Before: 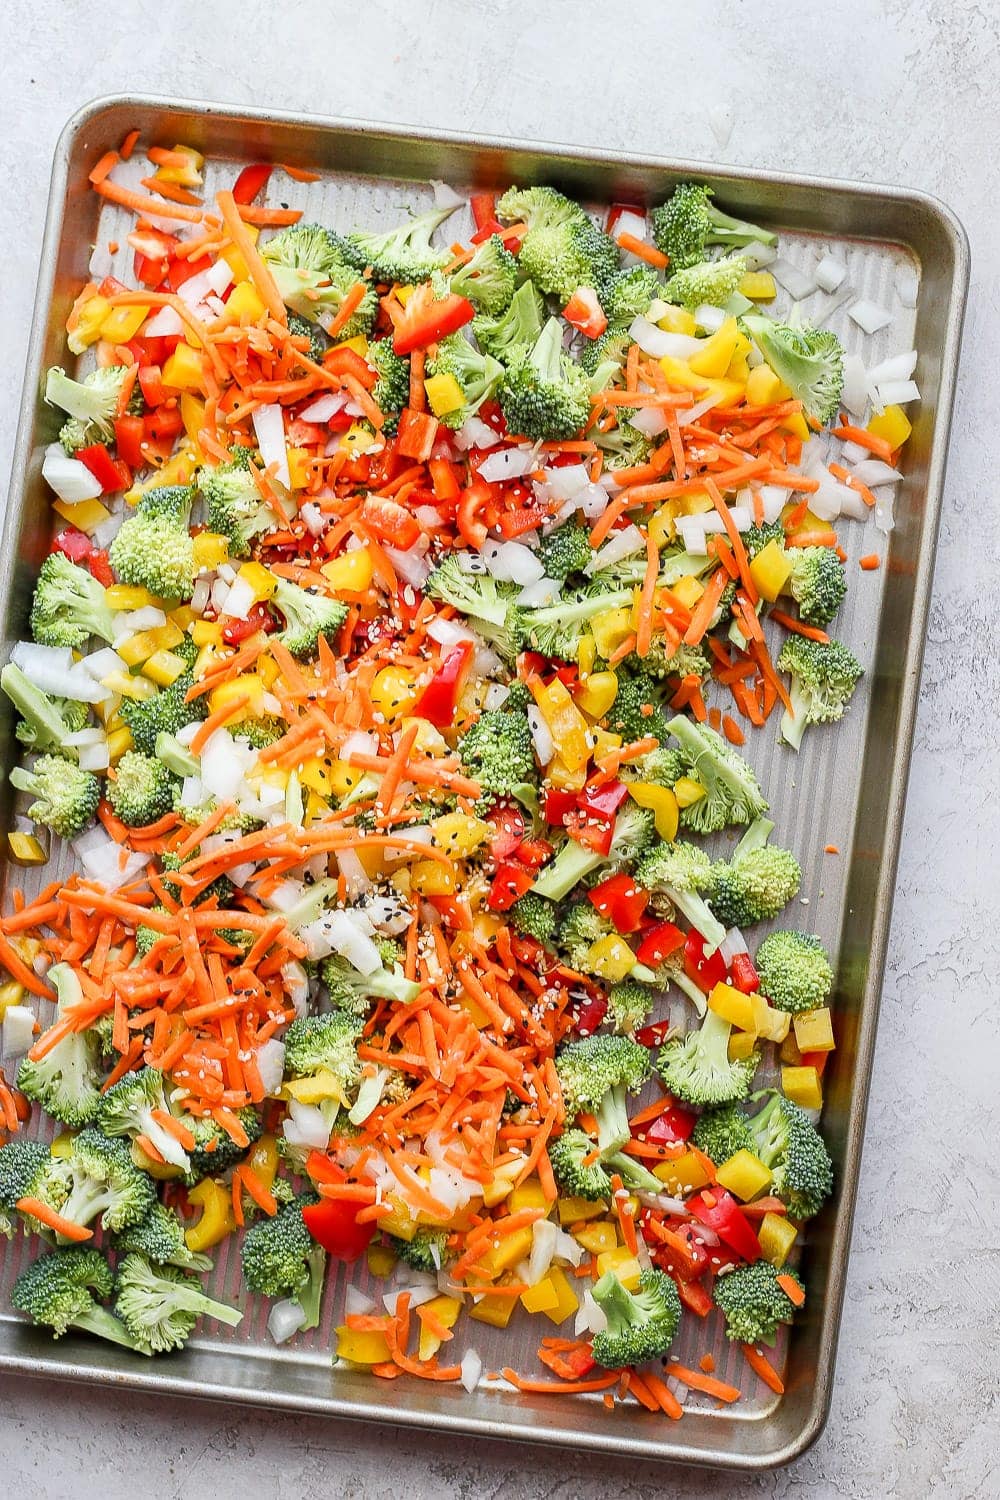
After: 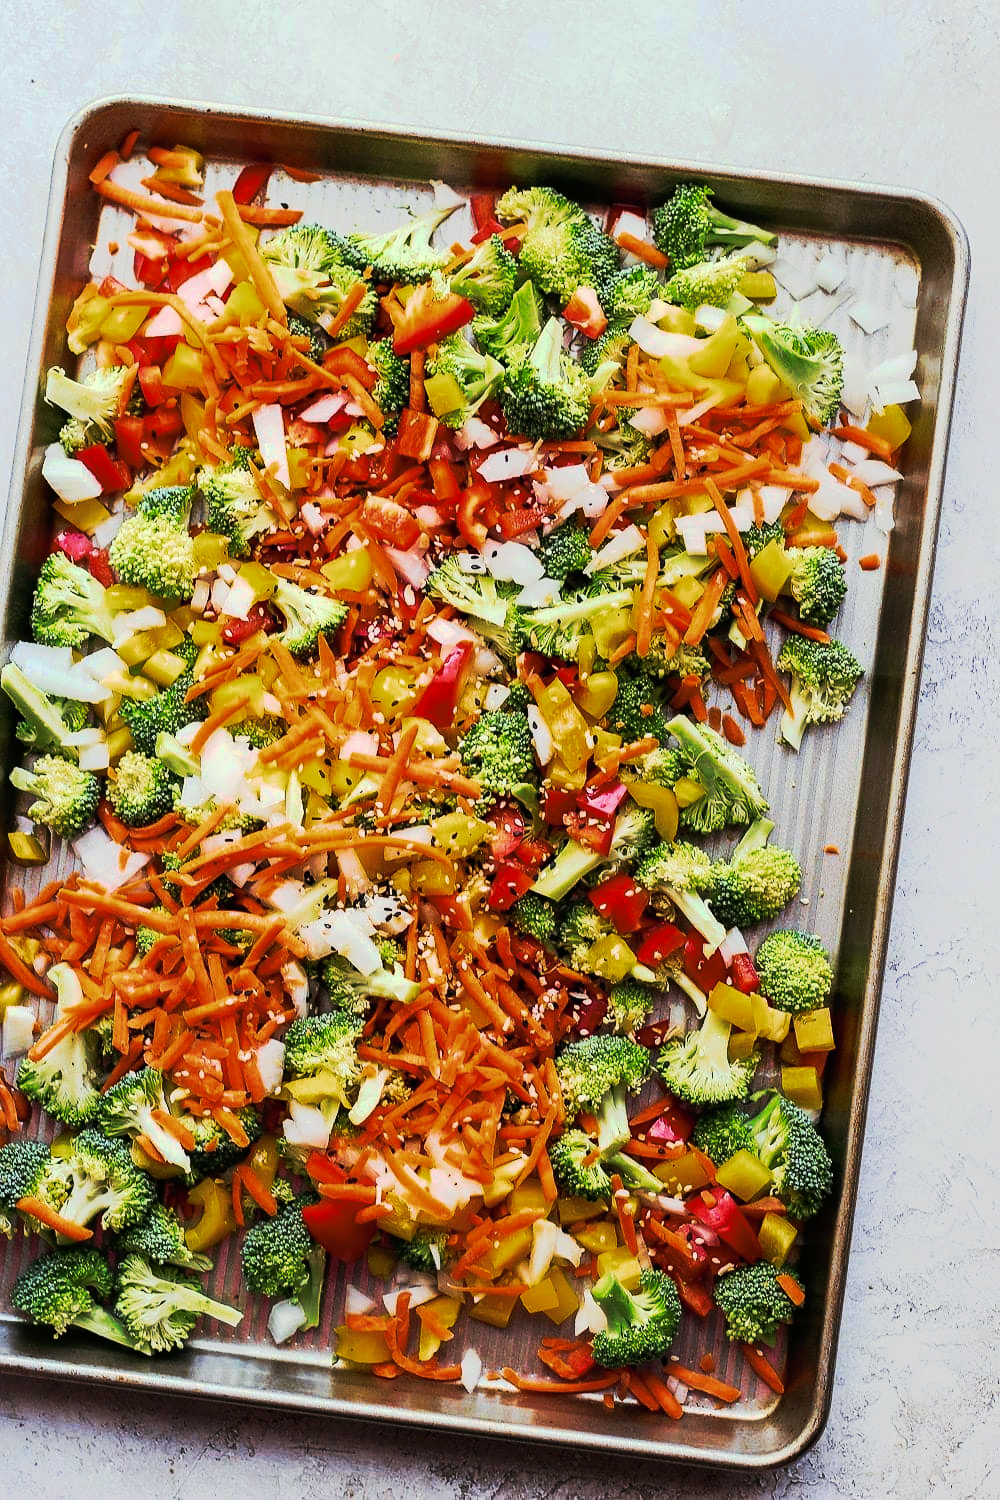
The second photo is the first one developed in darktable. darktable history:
tone curve: curves: ch0 [(0, 0) (0.003, 0.005) (0.011, 0.007) (0.025, 0.009) (0.044, 0.013) (0.069, 0.017) (0.1, 0.02) (0.136, 0.029) (0.177, 0.052) (0.224, 0.086) (0.277, 0.129) (0.335, 0.188) (0.399, 0.256) (0.468, 0.361) (0.543, 0.526) (0.623, 0.696) (0.709, 0.784) (0.801, 0.85) (0.898, 0.882) (1, 1)], preserve colors none
color look up table: target L [99.89, 72.82, 93, 88.56, 84.57, 57.18, 57.7, 56.33, 53.78, 54.54, 42.64, 41.46, 37.43, 12.61, 201.82, 83.73, 57.72, 51.76, 51.32, 56.43, 49.05, 42.52, 37.62, 30.78, 4.962, 68.99, 62.92, 61.85, 56.16, 53.99, 55.66, 58.14, 48.98, 51.28, 49.25, 39.78, 26.69, 35.85, 14.74, 6.356, 90.83, 93.45, 83.35, 74.01, 65.54, 68.51, 57.27, 54.9, 35.08], target a [-30.38, -27.92, -100.09, -77.67, -77.07, -10.71, -26.33, -8.741, -23.33, -20.1, -28.49, -8.18, -25.77, -22.07, 0, 40.14, 9.528, 7.489, 19.97, 53.14, 34.42, 36.33, 7.48, 24.01, 23.1, 53.93, 50.5, 70.58, 13.2, 12.61, 17.97, 65.68, 36.58, 40.53, 46.75, 11.1, 38.34, 37.59, 0.642, 27.69, -13.55, -85.33, -60.77, -14.99, -9.75, -22.72, 4.593, -14.55, -11.39], target b [57.25, 46.22, 41.55, 58.22, 27.76, 32.14, 29.91, 21.13, 24.44, 8.177, 33.77, 35.44, 19.27, 19.99, -0.001, 13.77, 36.19, 32.55, 15.67, 2.721, 43.98, 27.52, 2.865, 32.36, -1.678, -56.08, -67.72, -68.69, -80.1, -3.662, -52.69, -75.74, -13.57, -24.23, -90.06, -30.1, -2.113, -50.9, -8.247, -26.51, -16.83, -13.63, -36.33, -4.646, -65.54, -56.63, -74.75, -5.084, -12.53], num patches 49
